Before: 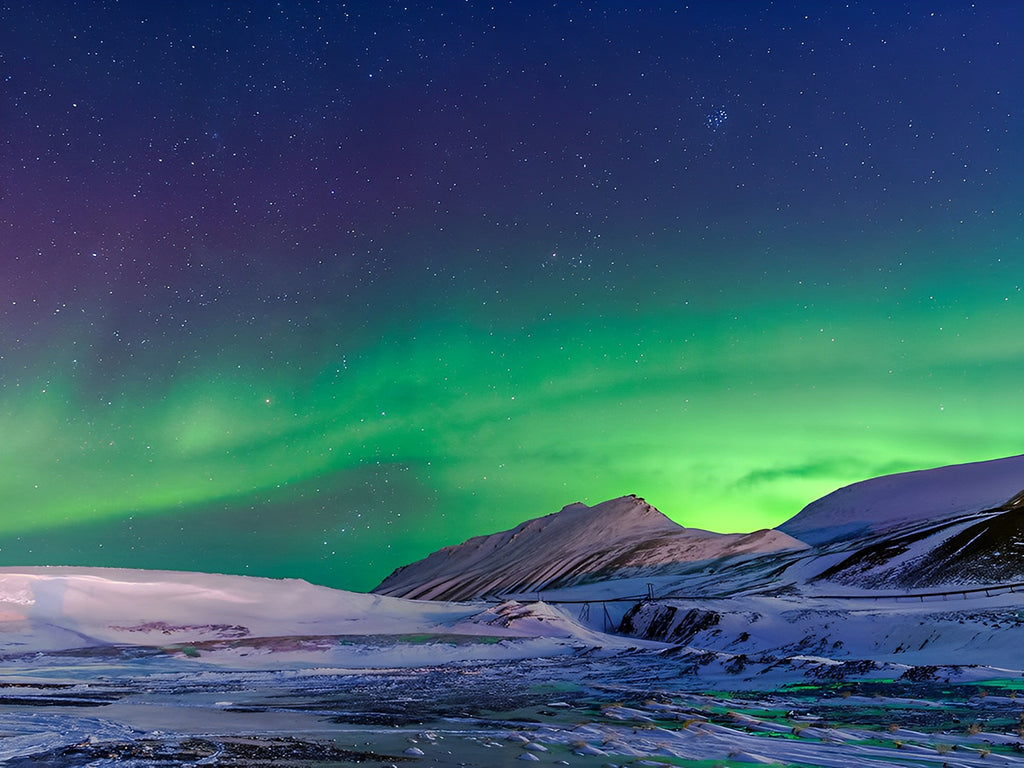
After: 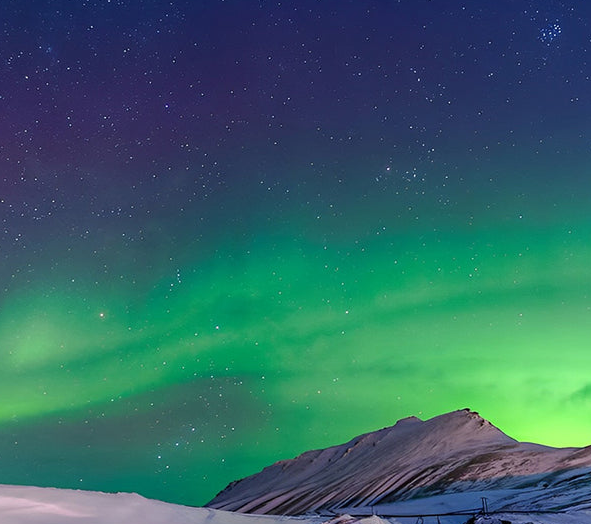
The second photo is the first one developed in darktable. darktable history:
crop: left 16.213%, top 11.215%, right 26.025%, bottom 20.471%
